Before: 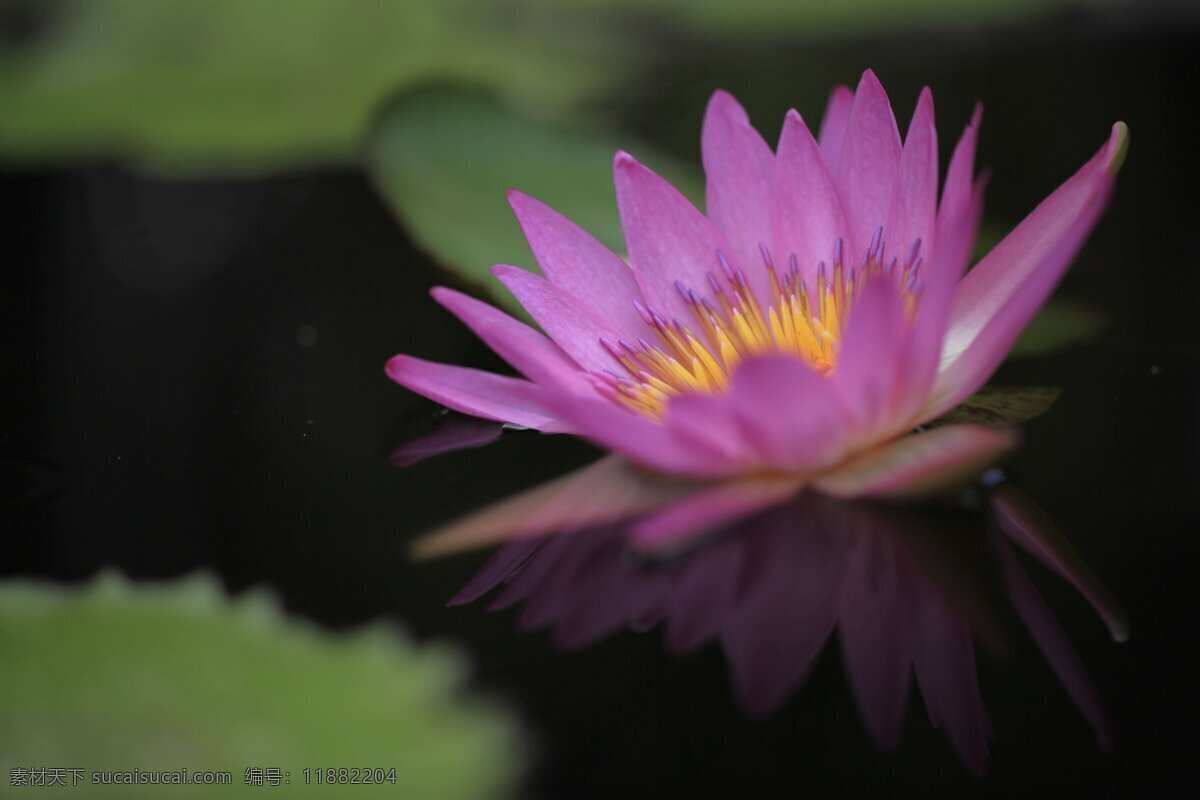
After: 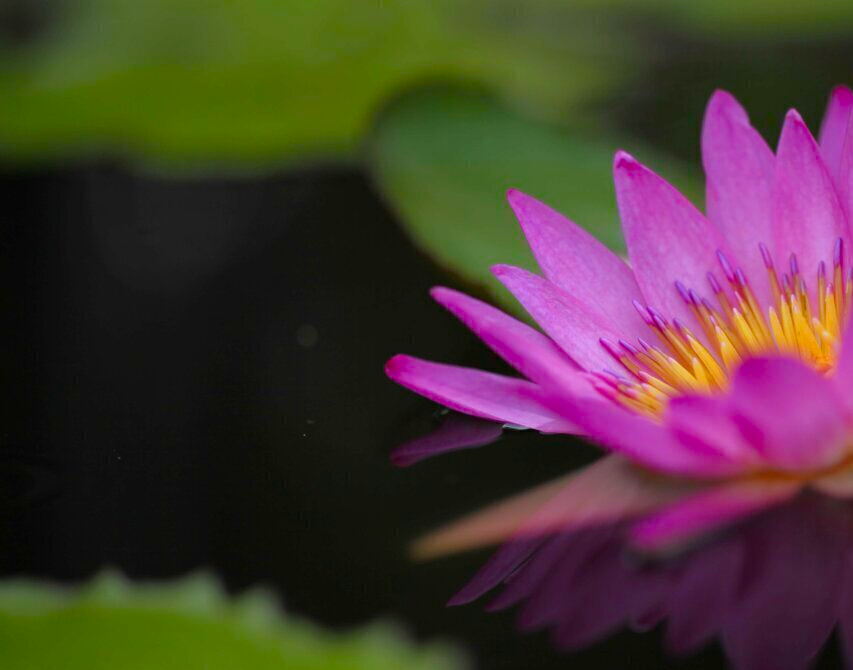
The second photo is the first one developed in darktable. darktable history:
crop: right 28.913%, bottom 16.14%
color balance rgb: linear chroma grading › global chroma 8.898%, perceptual saturation grading › global saturation 27.312%, perceptual saturation grading › highlights -28.647%, perceptual saturation grading › mid-tones 15.402%, perceptual saturation grading › shadows 34.344%
